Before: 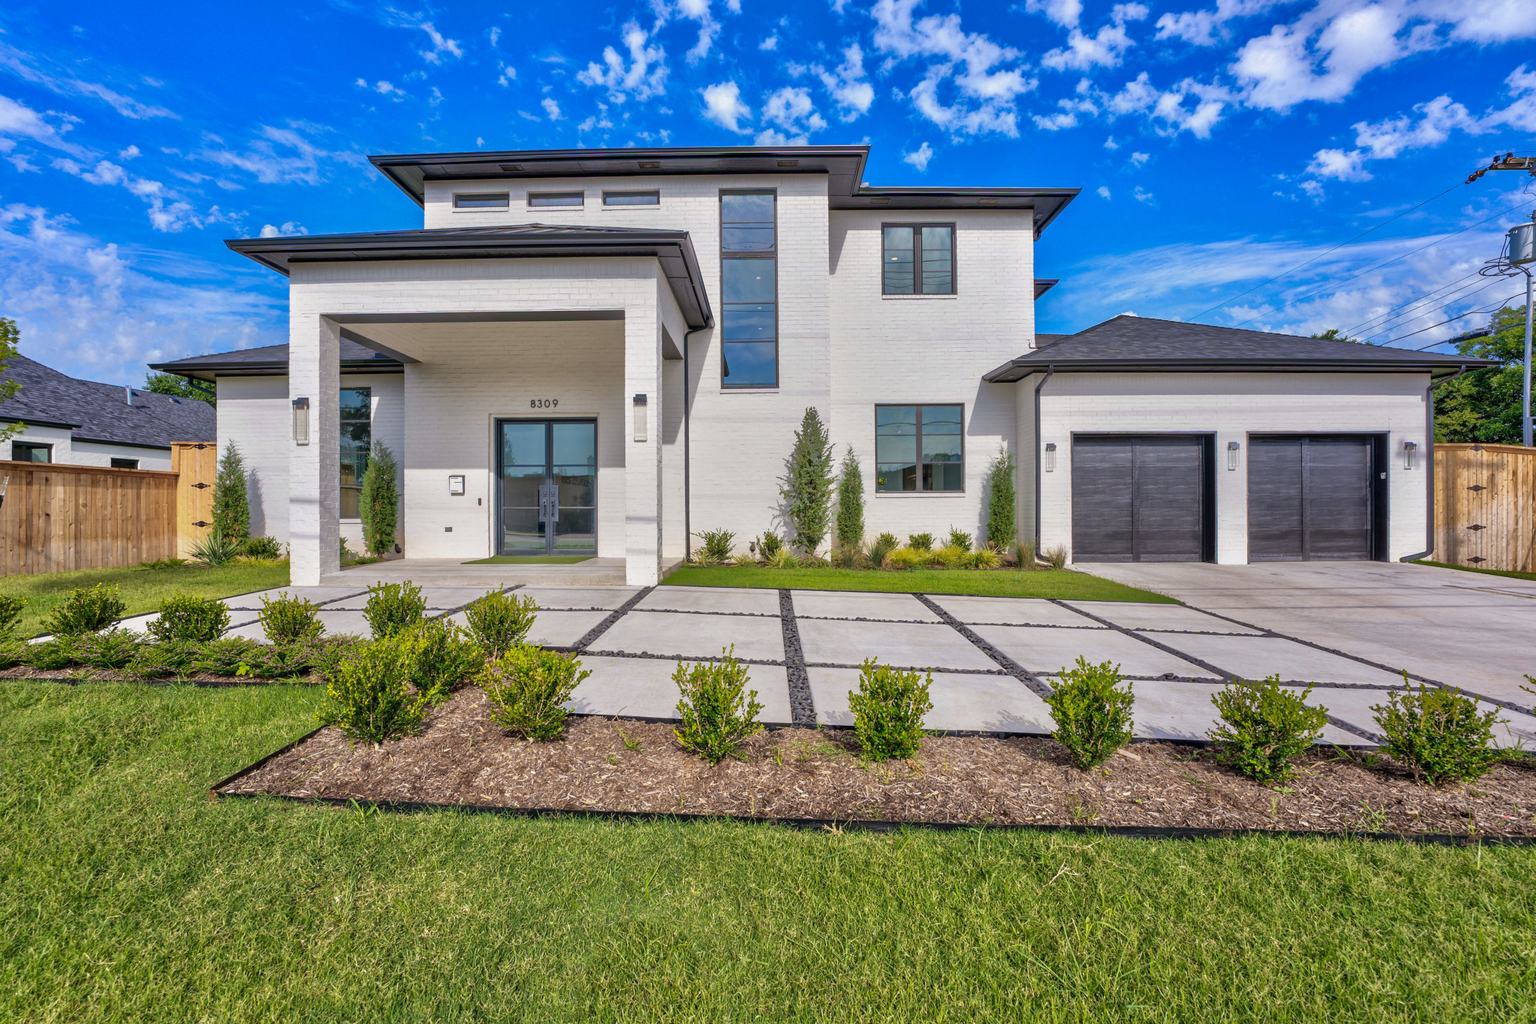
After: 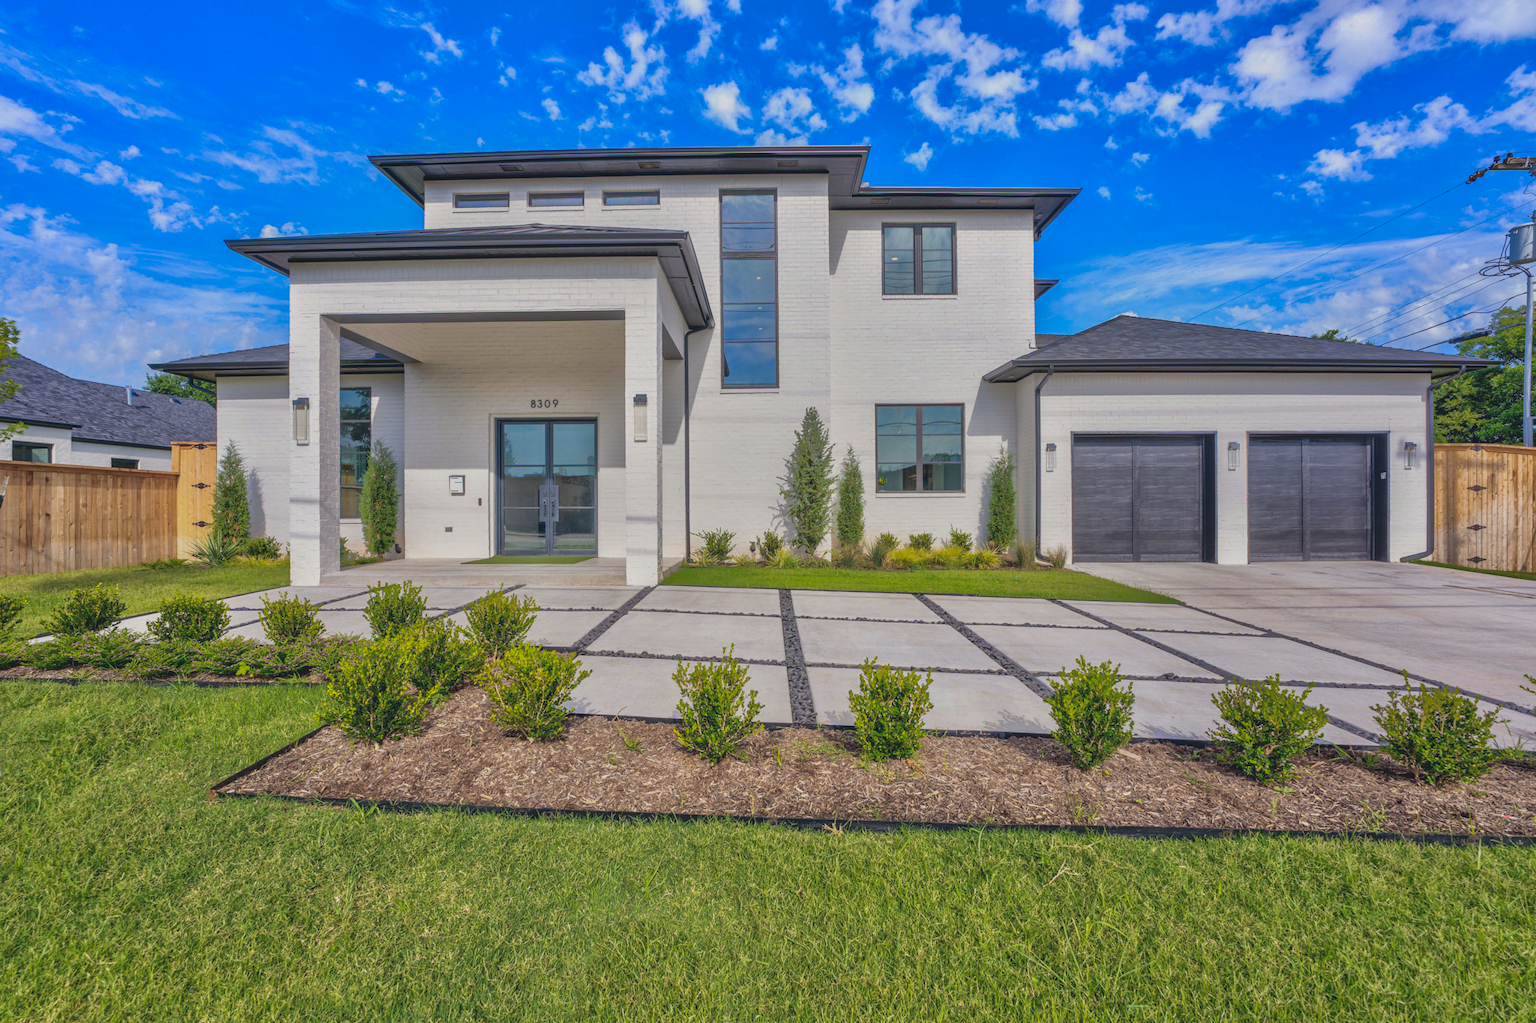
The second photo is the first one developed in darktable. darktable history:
contrast brightness saturation: contrast -0.28
color correction: highlights a* 0.207, highlights b* 2.7, shadows a* -0.874, shadows b* -4.78
local contrast: on, module defaults
